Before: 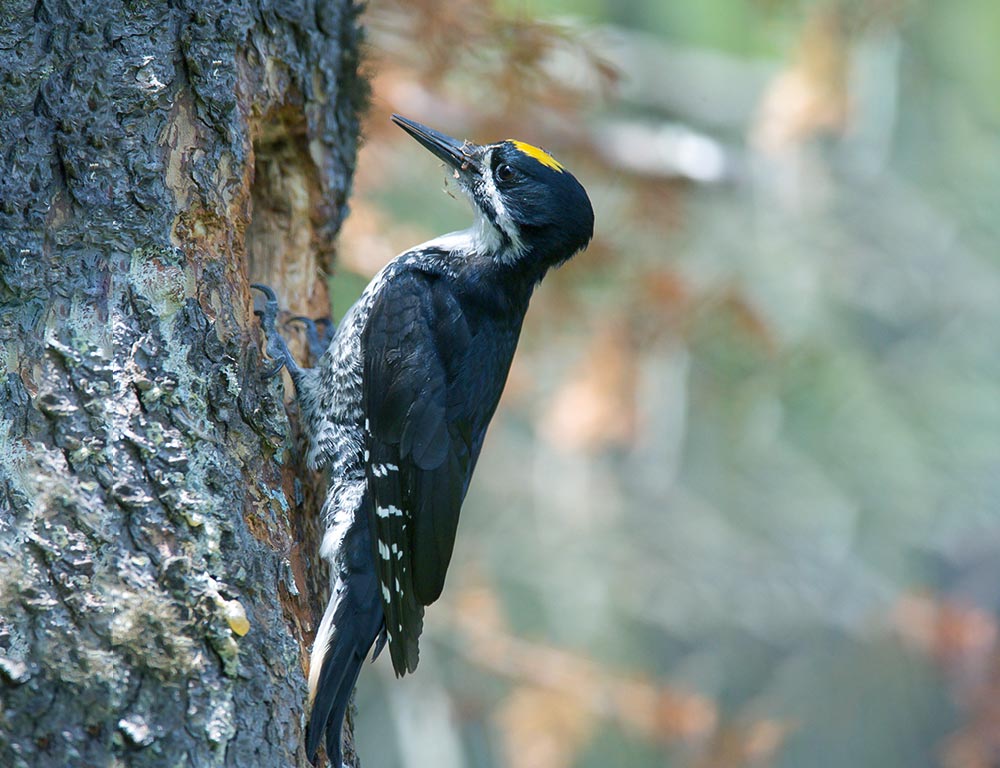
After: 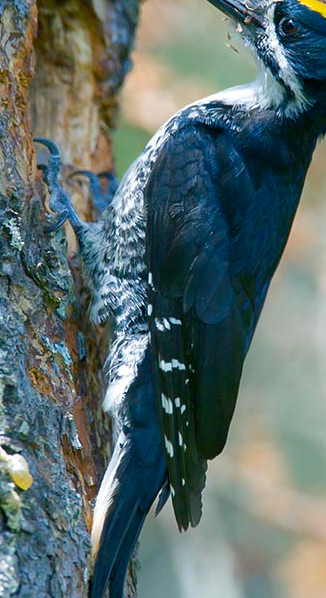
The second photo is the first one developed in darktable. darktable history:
color balance rgb: linear chroma grading › global chroma 15.594%, perceptual saturation grading › global saturation 20%, perceptual saturation grading › highlights -14.354%, perceptual saturation grading › shadows 49.872%, global vibrance -24.896%
crop and rotate: left 21.742%, top 19.027%, right 45.6%, bottom 3.003%
